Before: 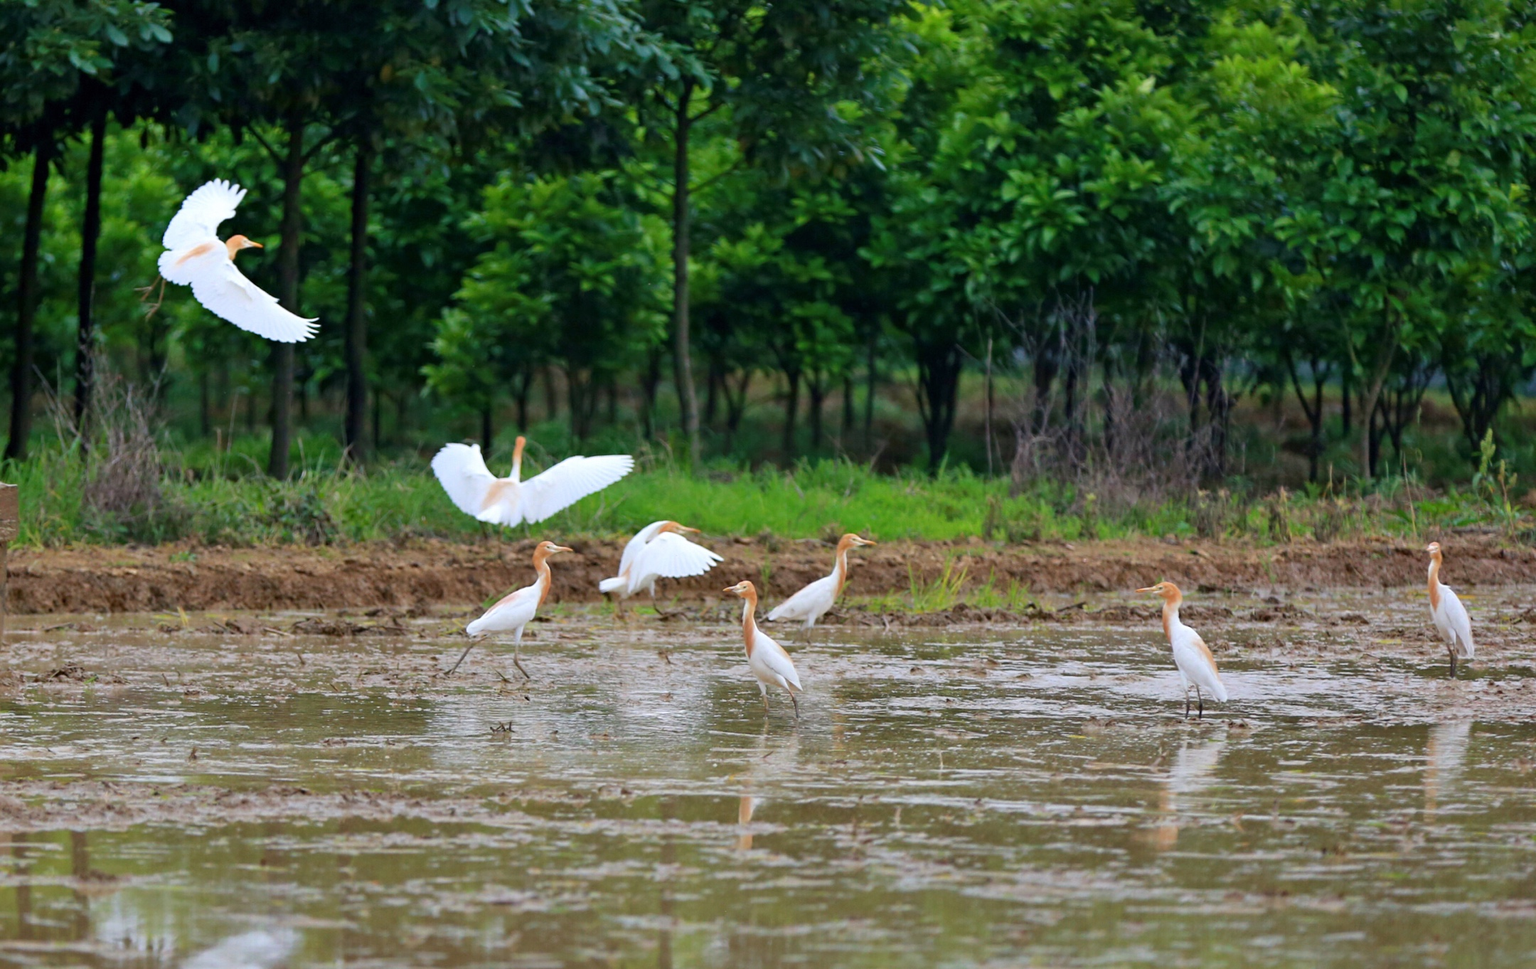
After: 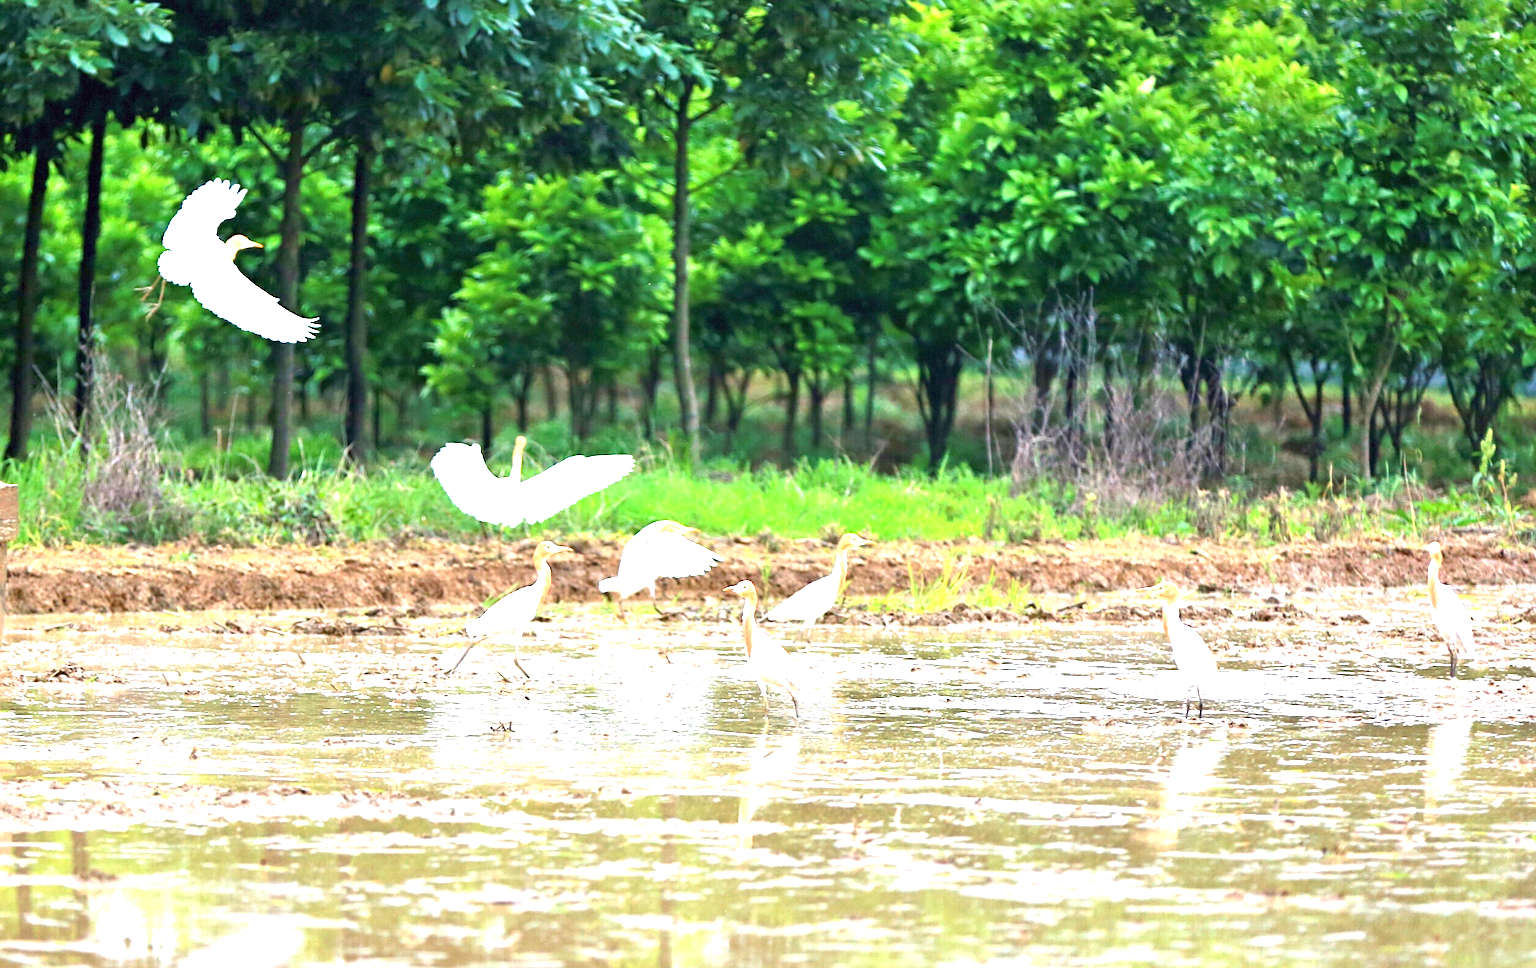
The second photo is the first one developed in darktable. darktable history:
exposure: black level correction 0, exposure 2.113 EV, compensate highlight preservation false
sharpen: amount 0.209
